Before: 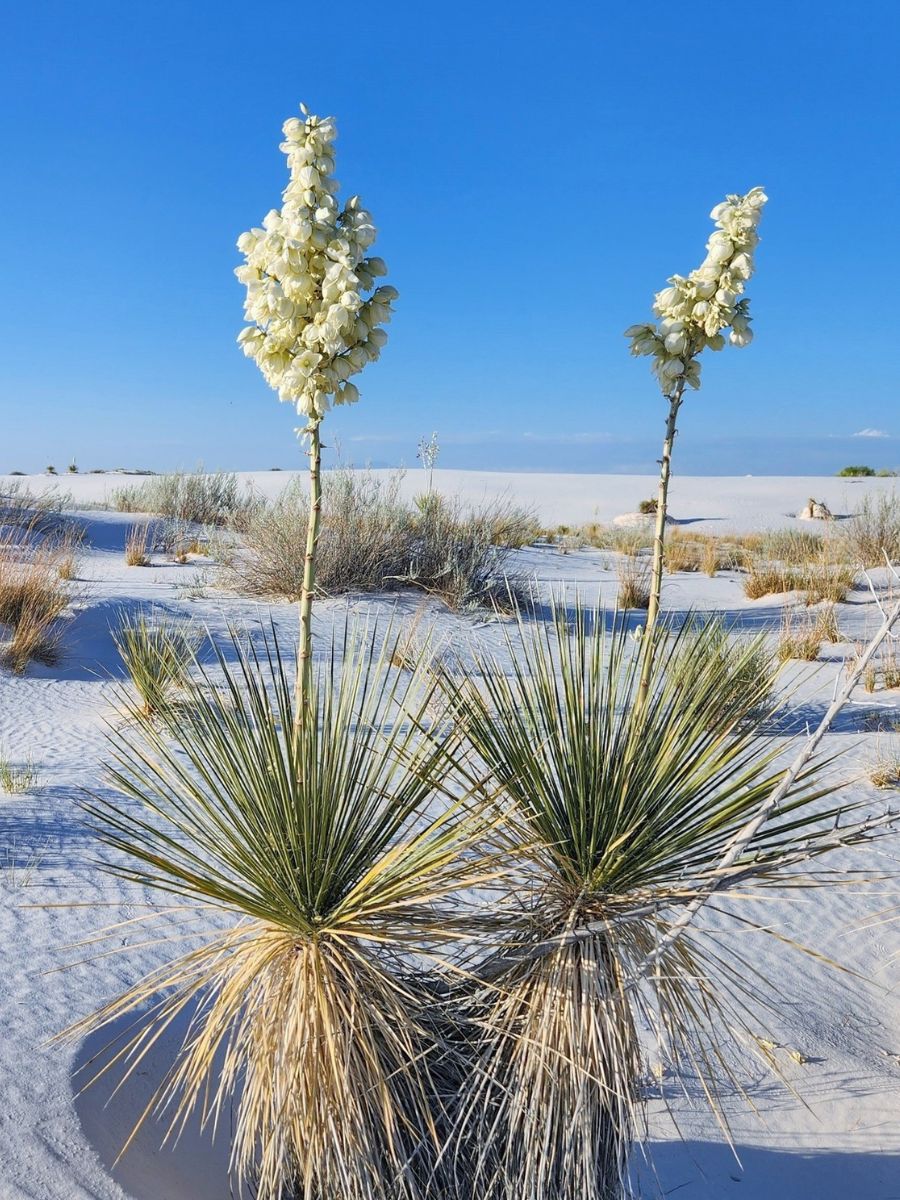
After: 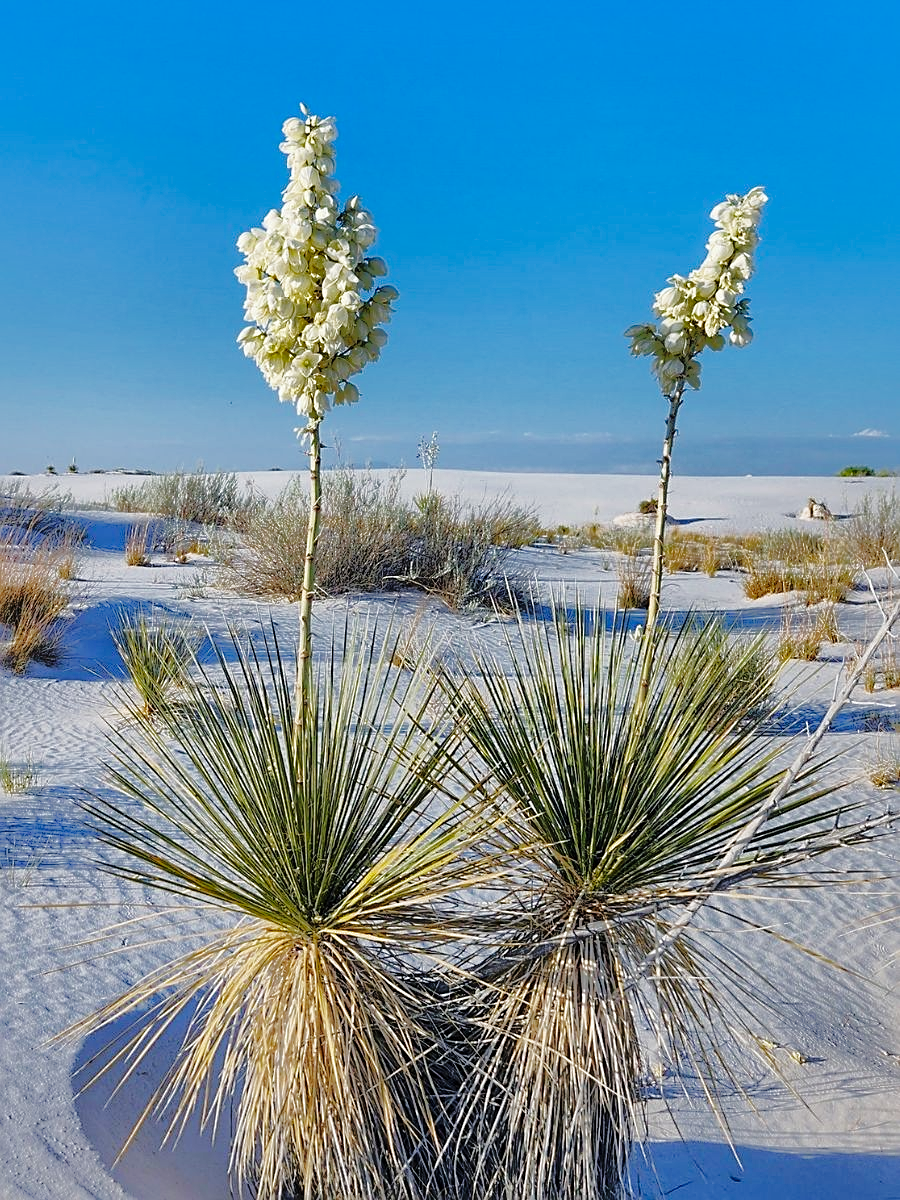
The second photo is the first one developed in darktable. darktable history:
sharpen: on, module defaults
shadows and highlights: shadows -19.46, highlights -73.67
base curve: curves: ch0 [(0, 0) (0.036, 0.025) (0.121, 0.166) (0.206, 0.329) (0.605, 0.79) (1, 1)], preserve colors none
exposure: exposure -0.071 EV, compensate highlight preservation false
